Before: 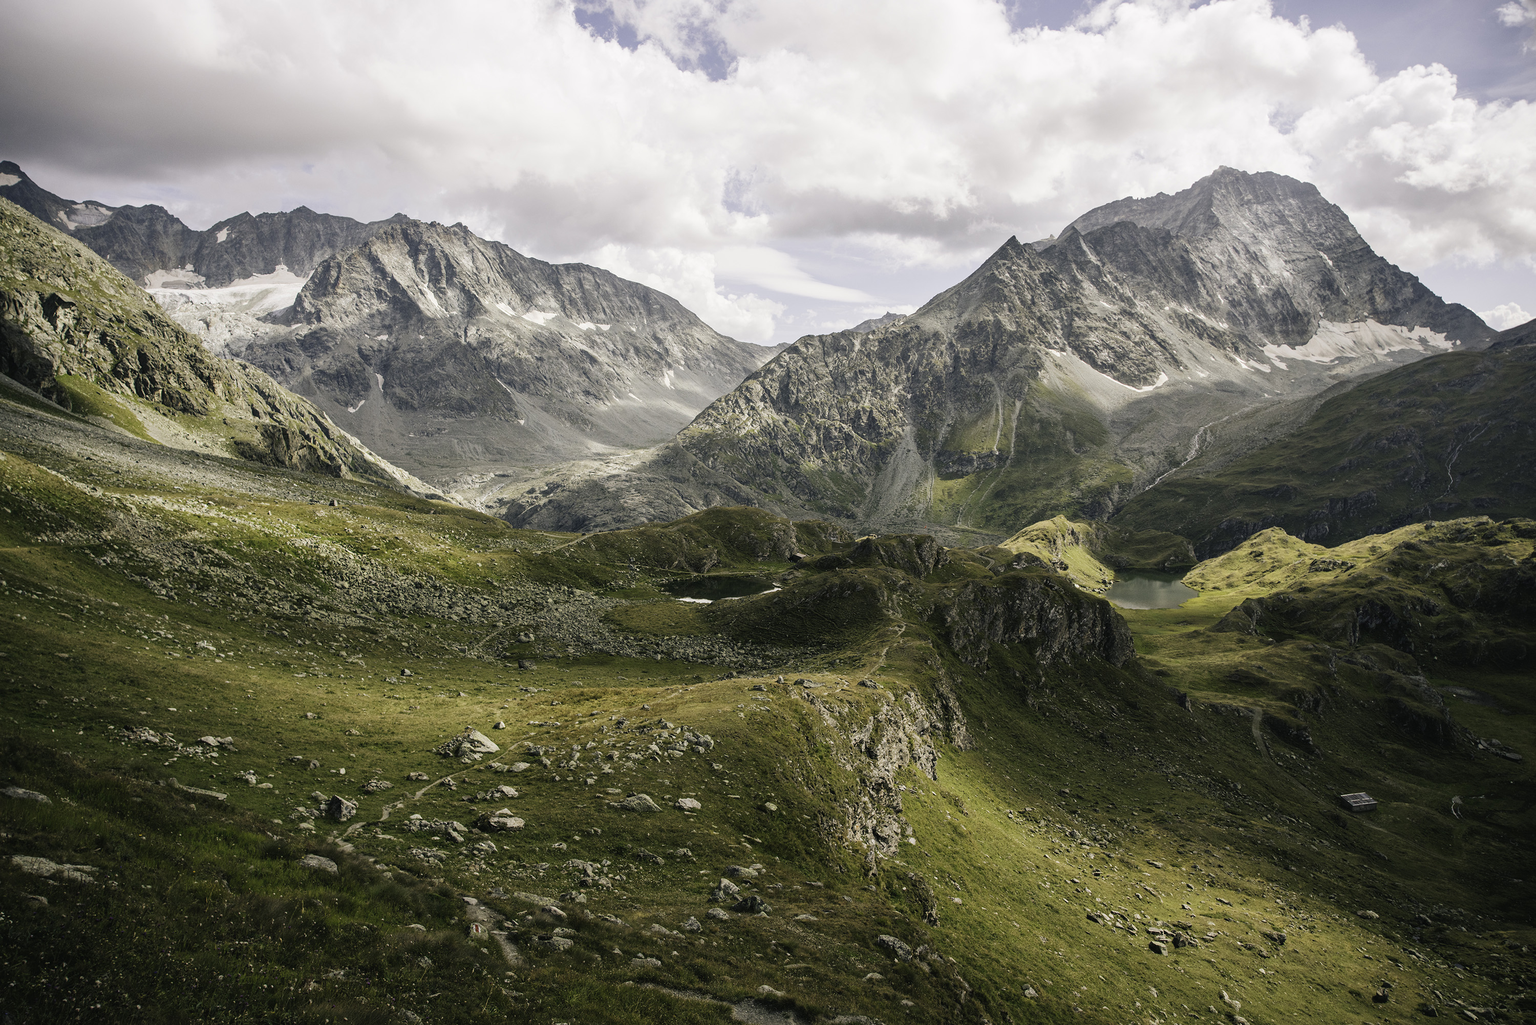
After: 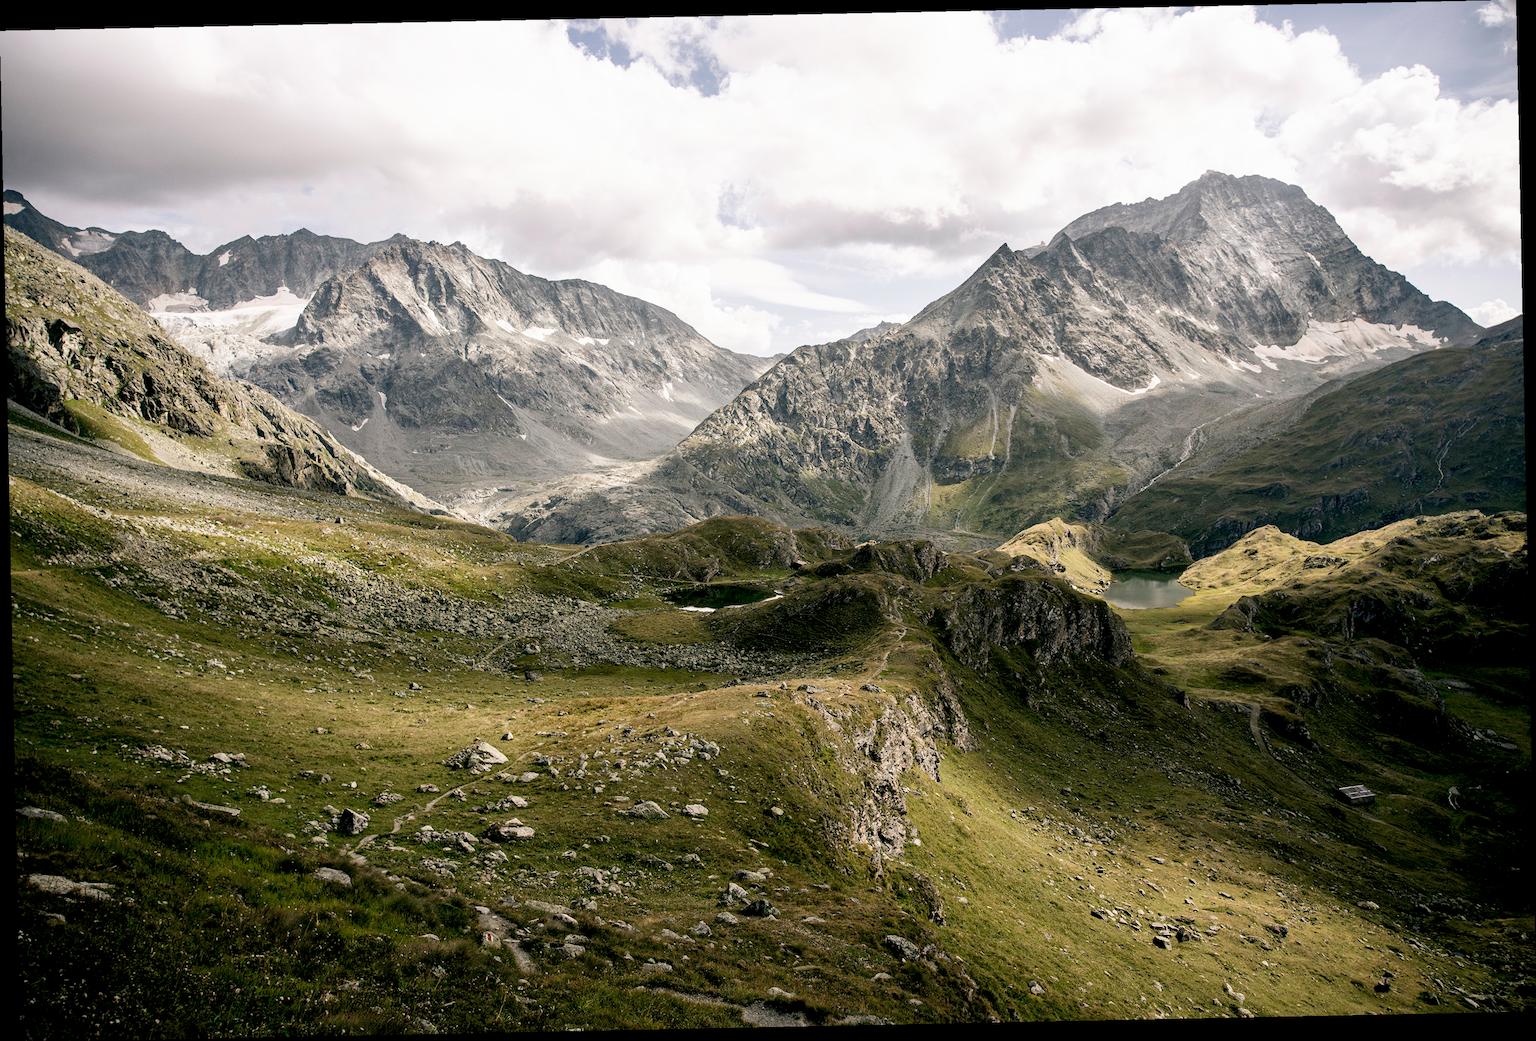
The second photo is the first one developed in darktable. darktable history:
contrast brightness saturation: contrast 0.06, brightness -0.01, saturation -0.23
rotate and perspective: rotation -1.17°, automatic cropping off
white balance: emerald 1
base curve: curves: ch0 [(0.017, 0) (0.425, 0.441) (0.844, 0.933) (1, 1)], preserve colors none
